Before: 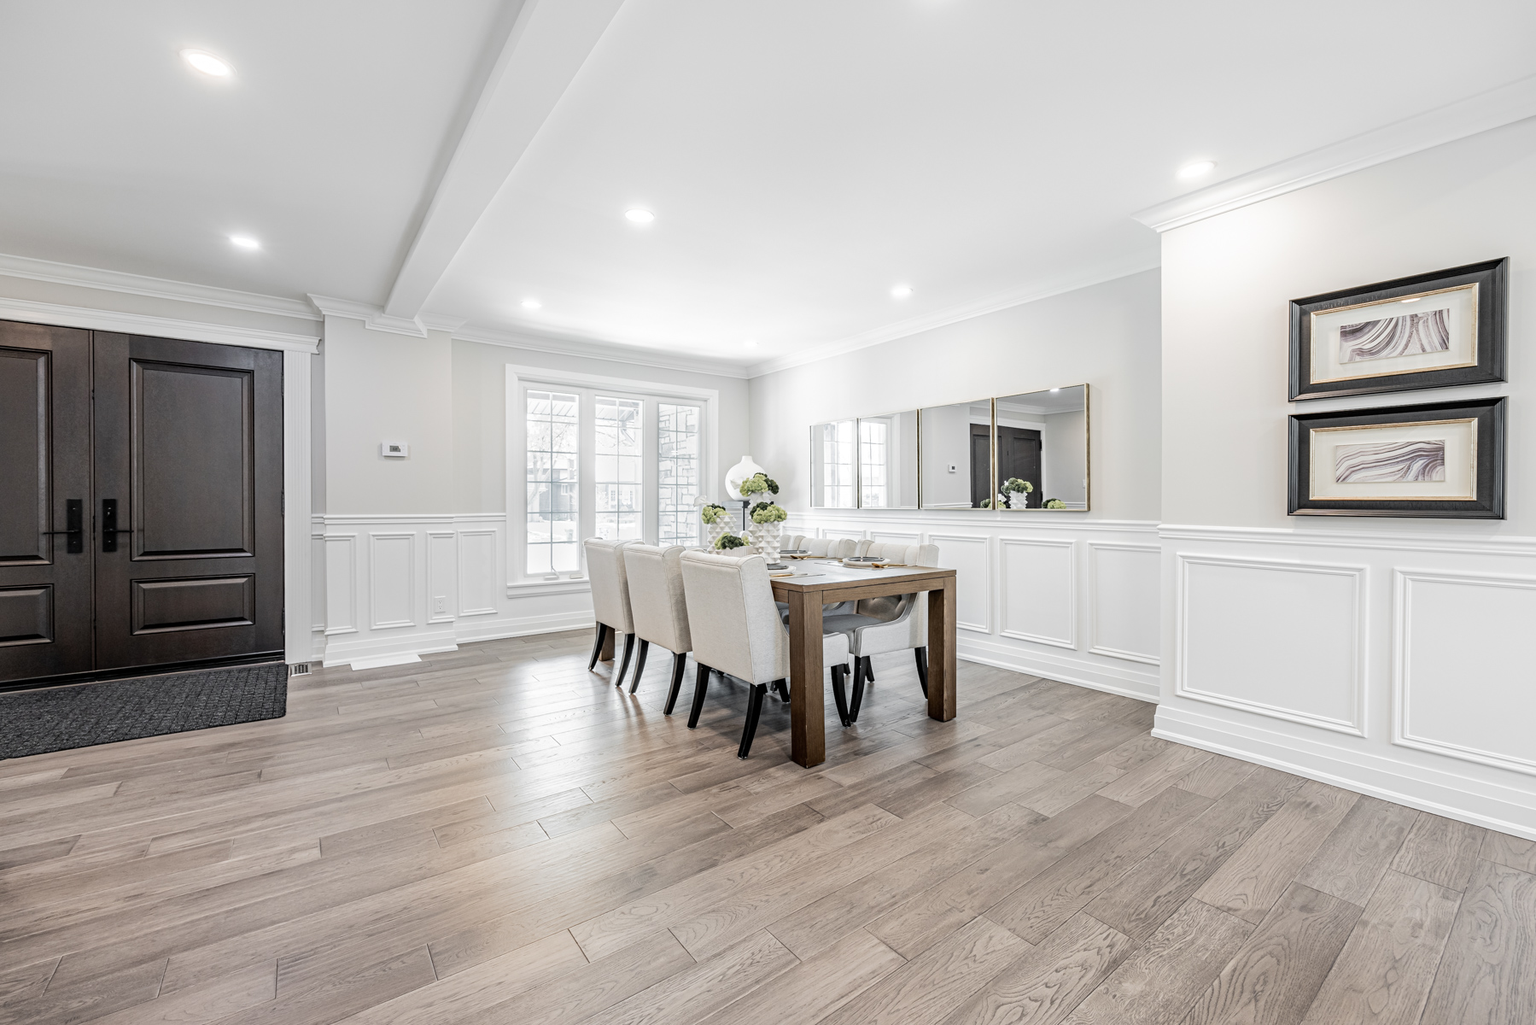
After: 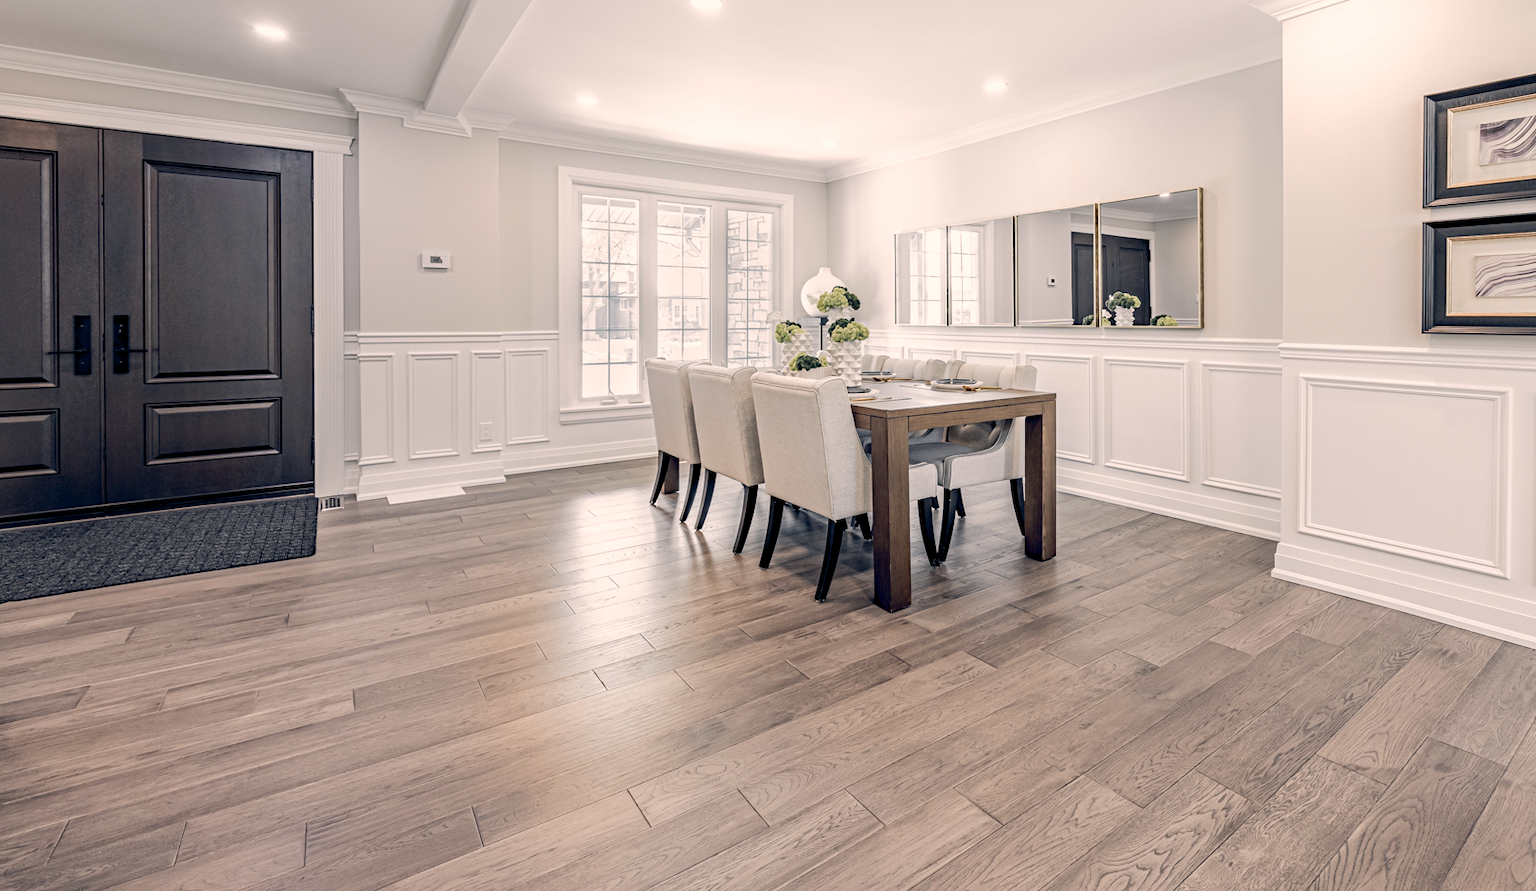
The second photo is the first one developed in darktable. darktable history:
haze removal: compatibility mode true, adaptive false
crop: top 20.916%, right 9.437%, bottom 0.316%
color balance rgb: shadows lift › hue 87.51°, highlights gain › chroma 3.21%, highlights gain › hue 55.1°, global offset › chroma 0.15%, global offset › hue 253.66°, linear chroma grading › global chroma 0.5%
